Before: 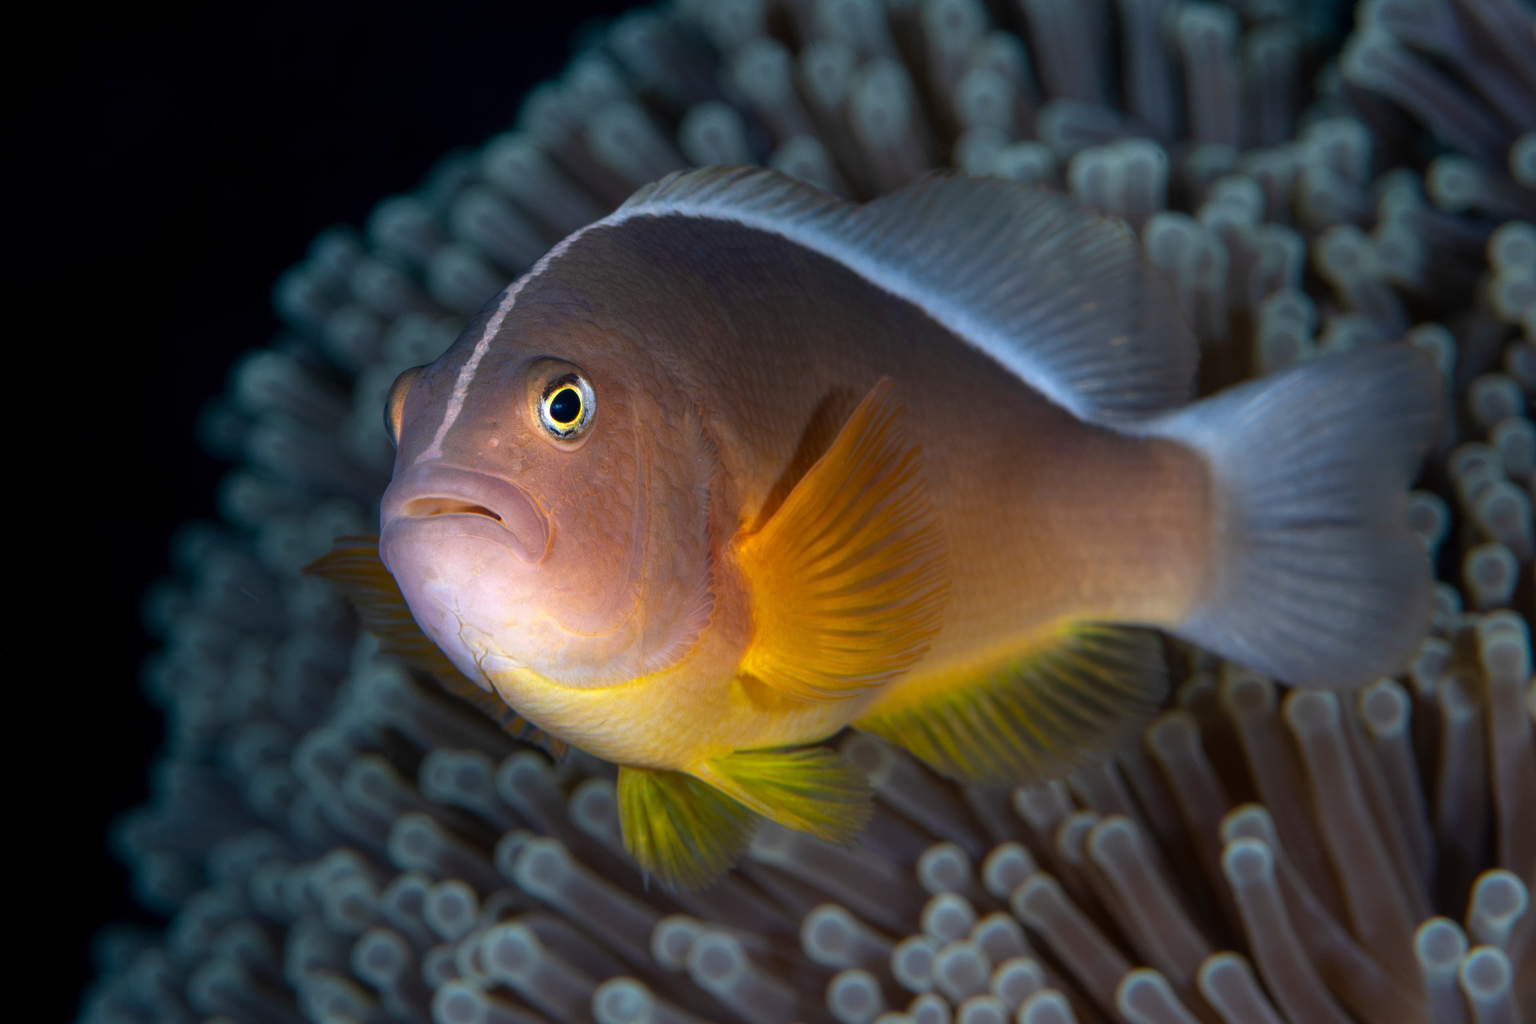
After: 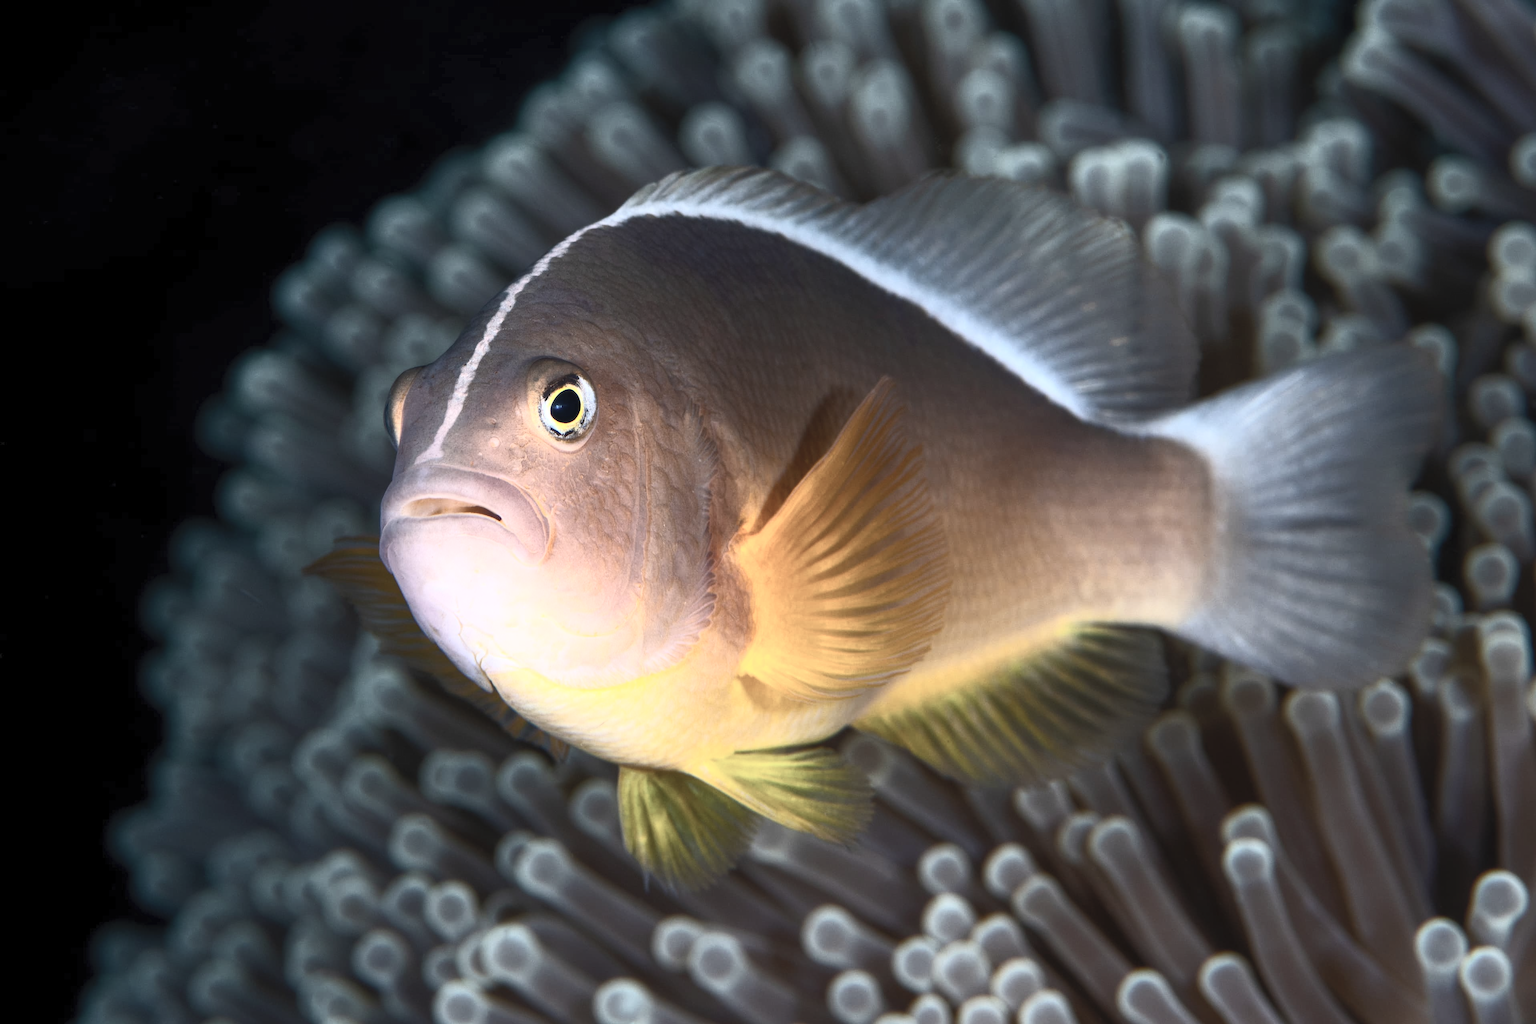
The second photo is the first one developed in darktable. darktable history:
contrast brightness saturation: contrast 0.589, brightness 0.572, saturation -0.335
